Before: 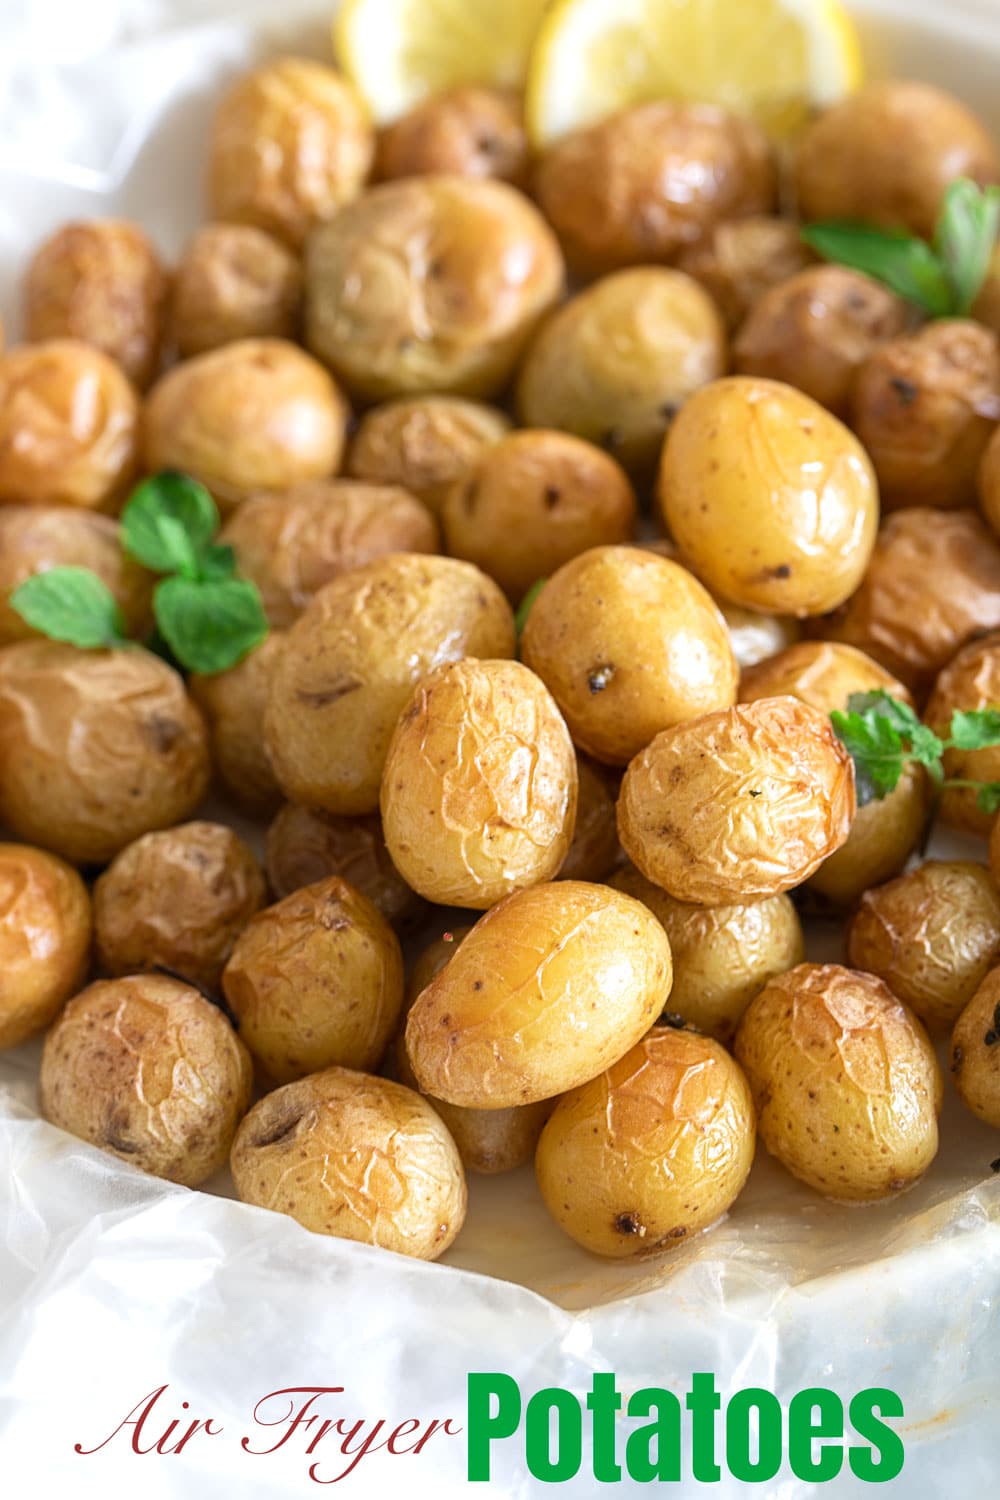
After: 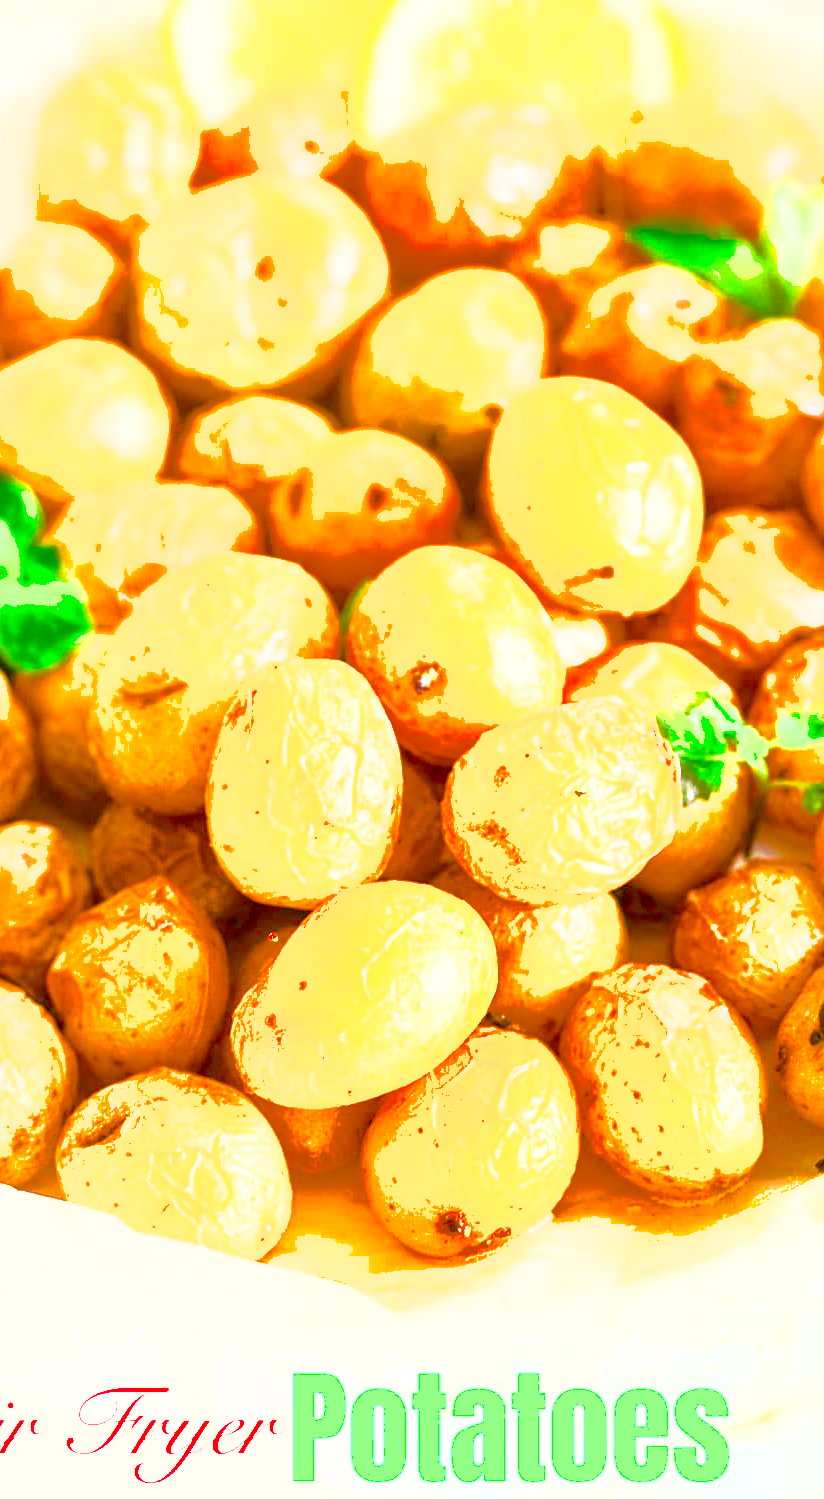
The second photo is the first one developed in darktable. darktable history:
white balance: red 1.045, blue 0.932
crop: left 17.582%, bottom 0.031%
local contrast: mode bilateral grid, contrast 20, coarseness 50, detail 120%, midtone range 0.2
color balance rgb: linear chroma grading › shadows 10%, linear chroma grading › highlights 10%, linear chroma grading › global chroma 15%, linear chroma grading › mid-tones 15%, perceptual saturation grading › global saturation 40%, perceptual saturation grading › highlights -25%, perceptual saturation grading › mid-tones 35%, perceptual saturation grading › shadows 35%, perceptual brilliance grading › global brilliance 11.29%, global vibrance 11.29%
shadows and highlights: on, module defaults
exposure: black level correction 0, exposure 1.975 EV, compensate exposure bias true, compensate highlight preservation false
tone curve: curves: ch0 [(0, 0) (0.058, 0.027) (0.214, 0.183) (0.304, 0.288) (0.561, 0.554) (0.687, 0.677) (0.768, 0.768) (0.858, 0.861) (0.986, 0.957)]; ch1 [(0, 0) (0.172, 0.123) (0.312, 0.296) (0.437, 0.429) (0.471, 0.469) (0.502, 0.5) (0.513, 0.515) (0.583, 0.604) (0.631, 0.659) (0.703, 0.721) (0.889, 0.924) (1, 1)]; ch2 [(0, 0) (0.411, 0.424) (0.485, 0.497) (0.502, 0.5) (0.517, 0.511) (0.566, 0.573) (0.622, 0.613) (0.709, 0.677) (1, 1)], color space Lab, independent channels, preserve colors none
